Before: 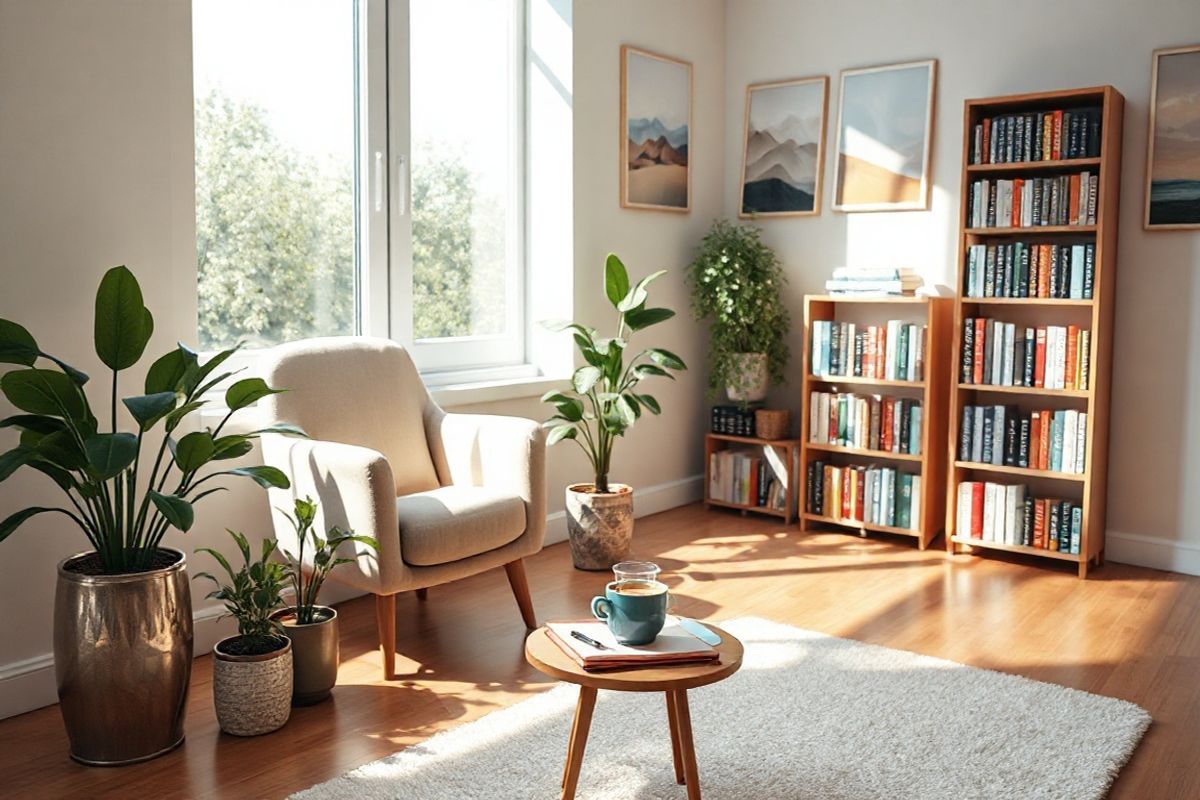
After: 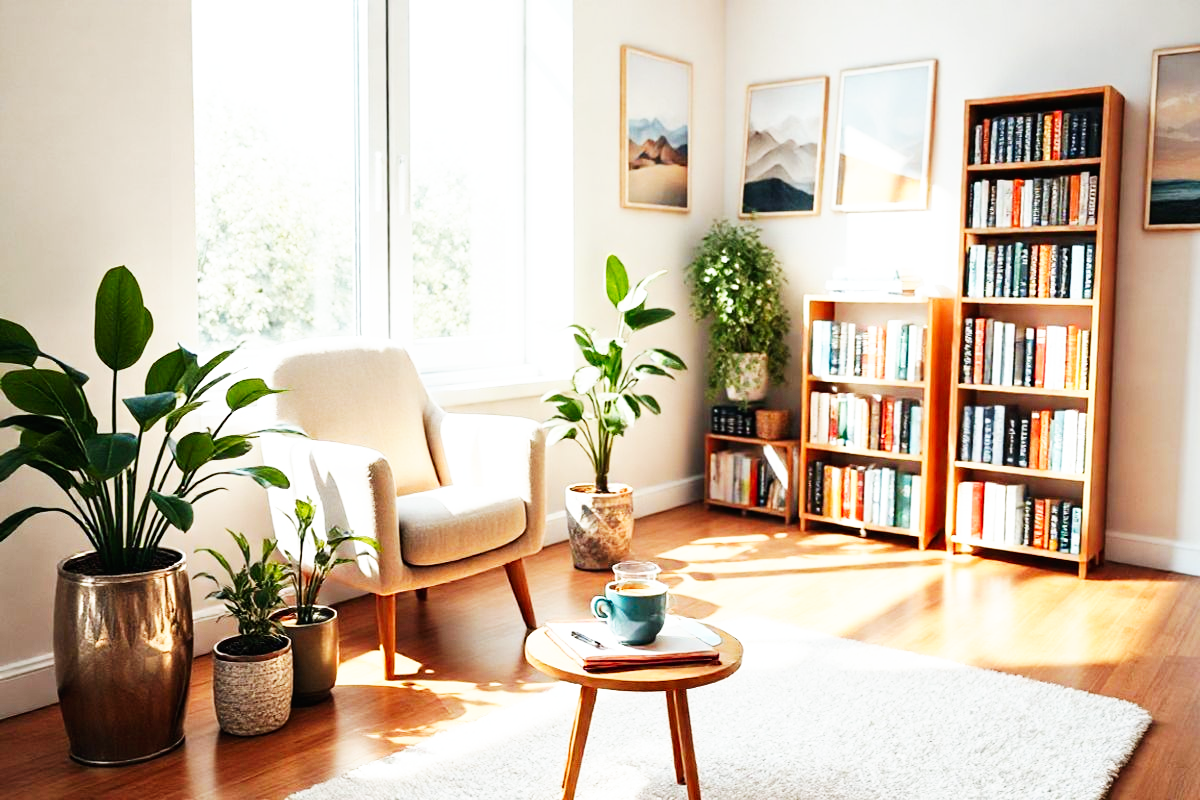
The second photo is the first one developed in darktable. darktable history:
base curve: curves: ch0 [(0, 0) (0.007, 0.004) (0.027, 0.03) (0.046, 0.07) (0.207, 0.54) (0.442, 0.872) (0.673, 0.972) (1, 1)], preserve colors none
white balance: red 0.986, blue 1.01
